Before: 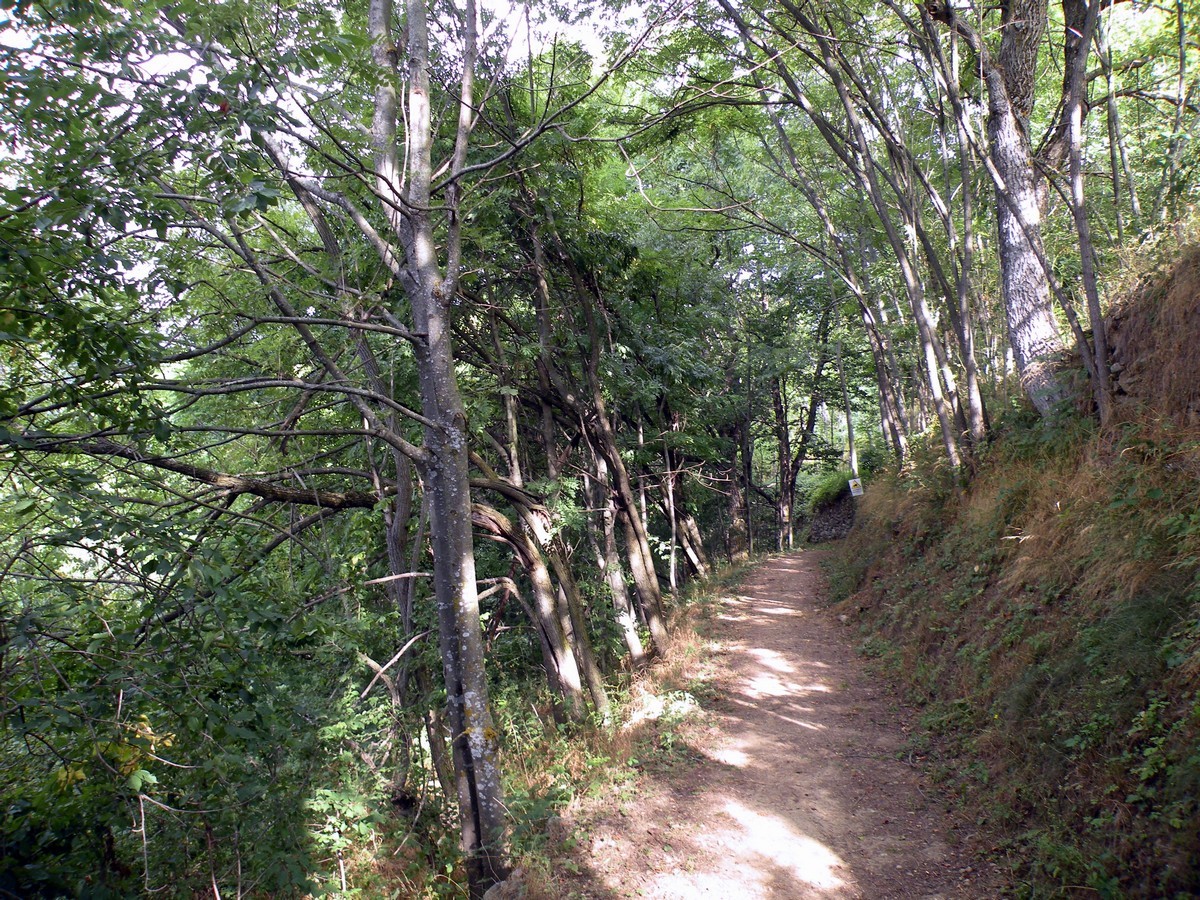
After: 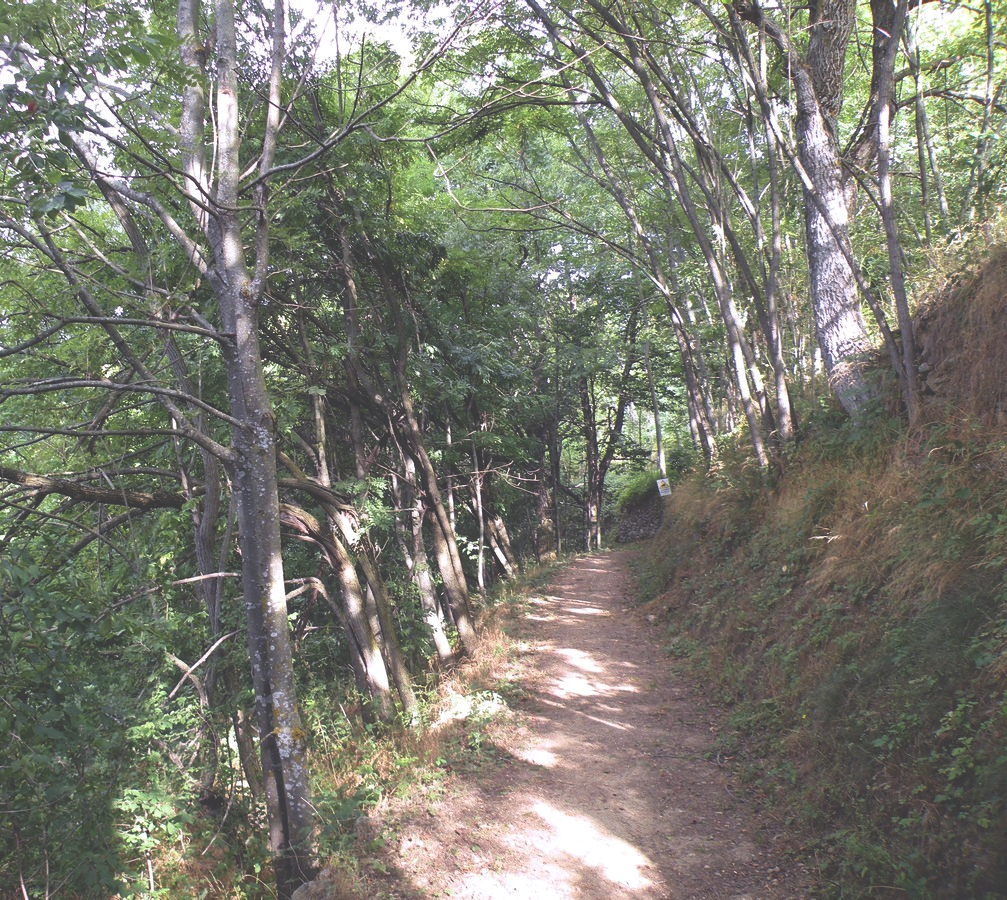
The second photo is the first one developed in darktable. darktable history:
crop: left 16.073%
exposure: black level correction -0.042, exposure 0.063 EV, compensate exposure bias true, compensate highlight preservation false
